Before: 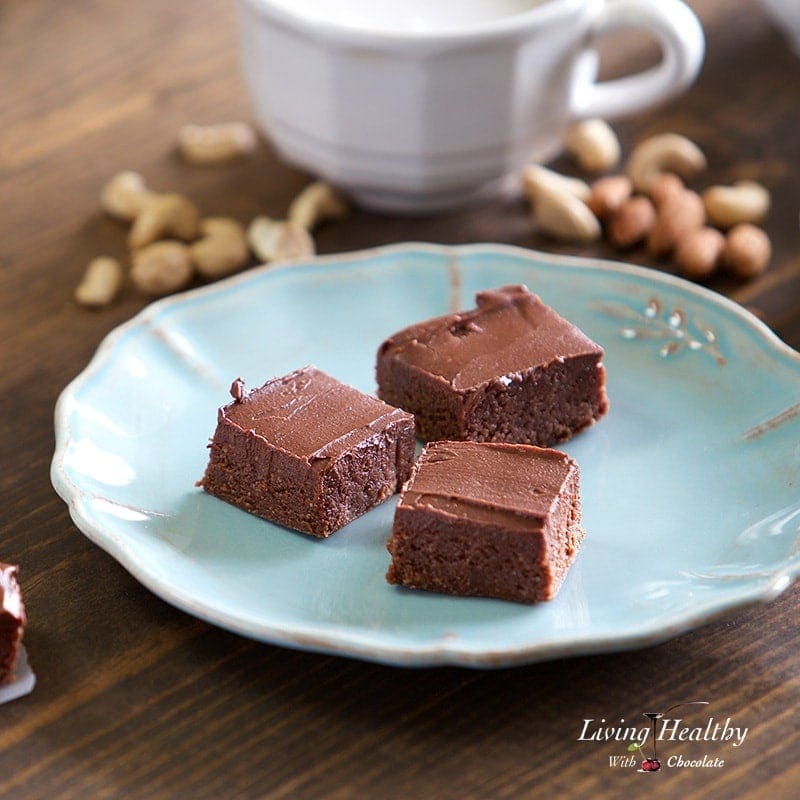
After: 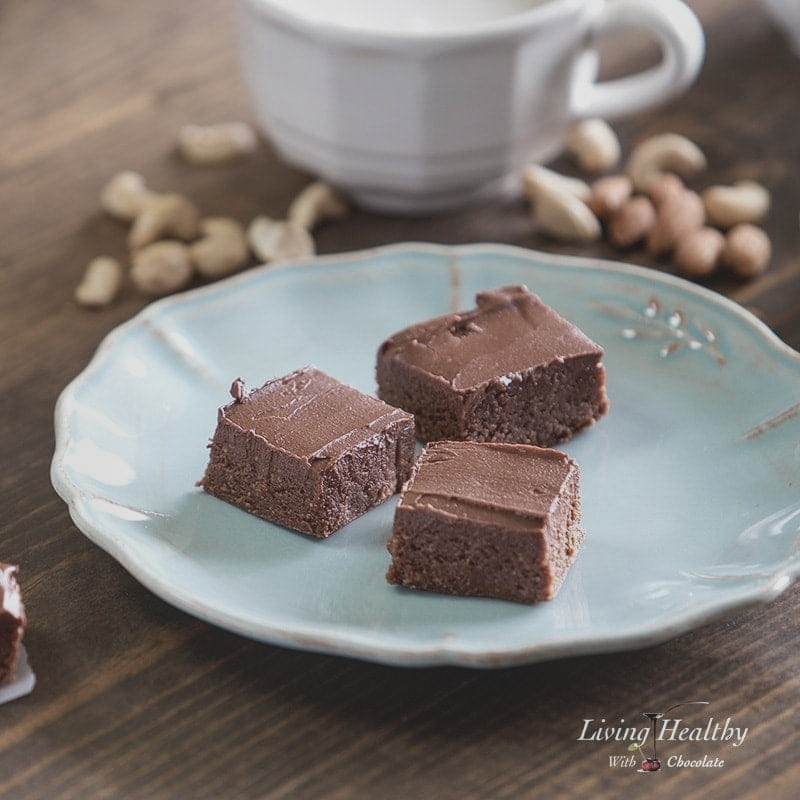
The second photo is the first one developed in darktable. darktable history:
contrast brightness saturation: contrast -0.252, saturation -0.427
local contrast: on, module defaults
